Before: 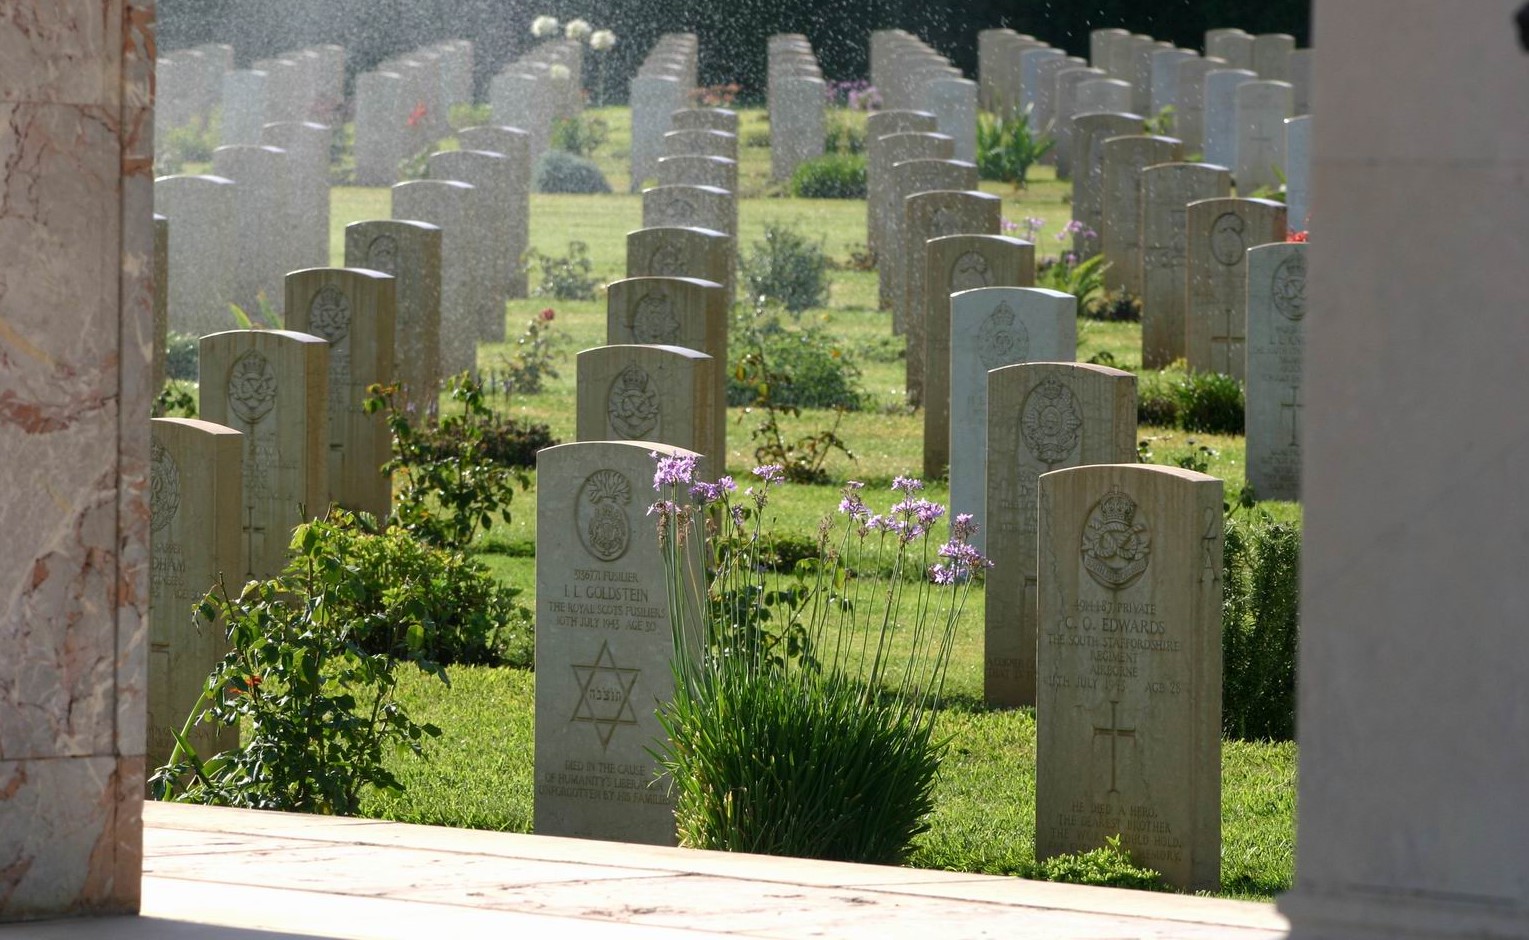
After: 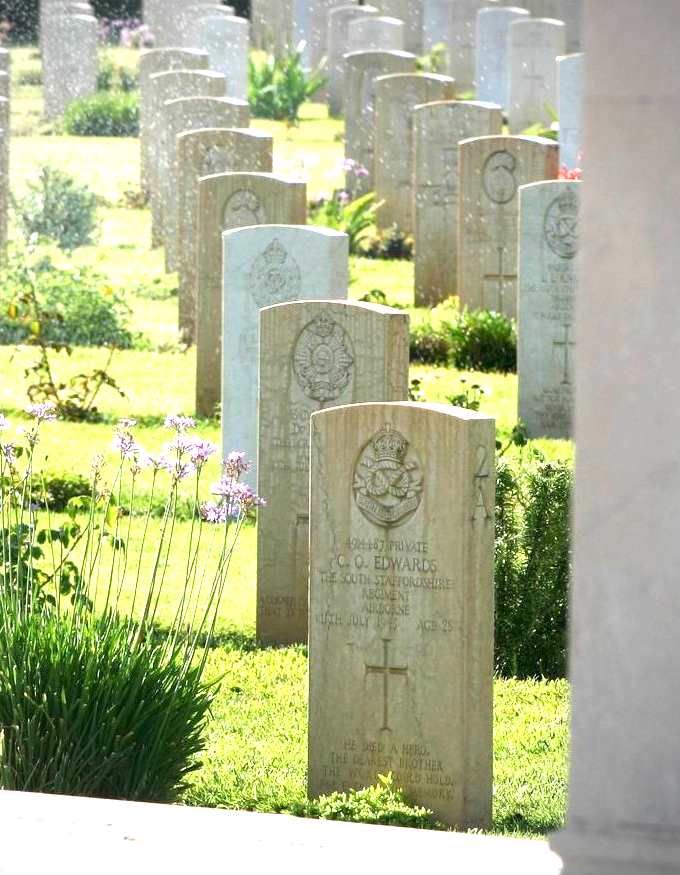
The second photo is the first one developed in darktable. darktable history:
crop: left 47.628%, top 6.643%, right 7.874%
exposure: black level correction 0.001, exposure 1.822 EV, compensate exposure bias true, compensate highlight preservation false
vignetting: on, module defaults
